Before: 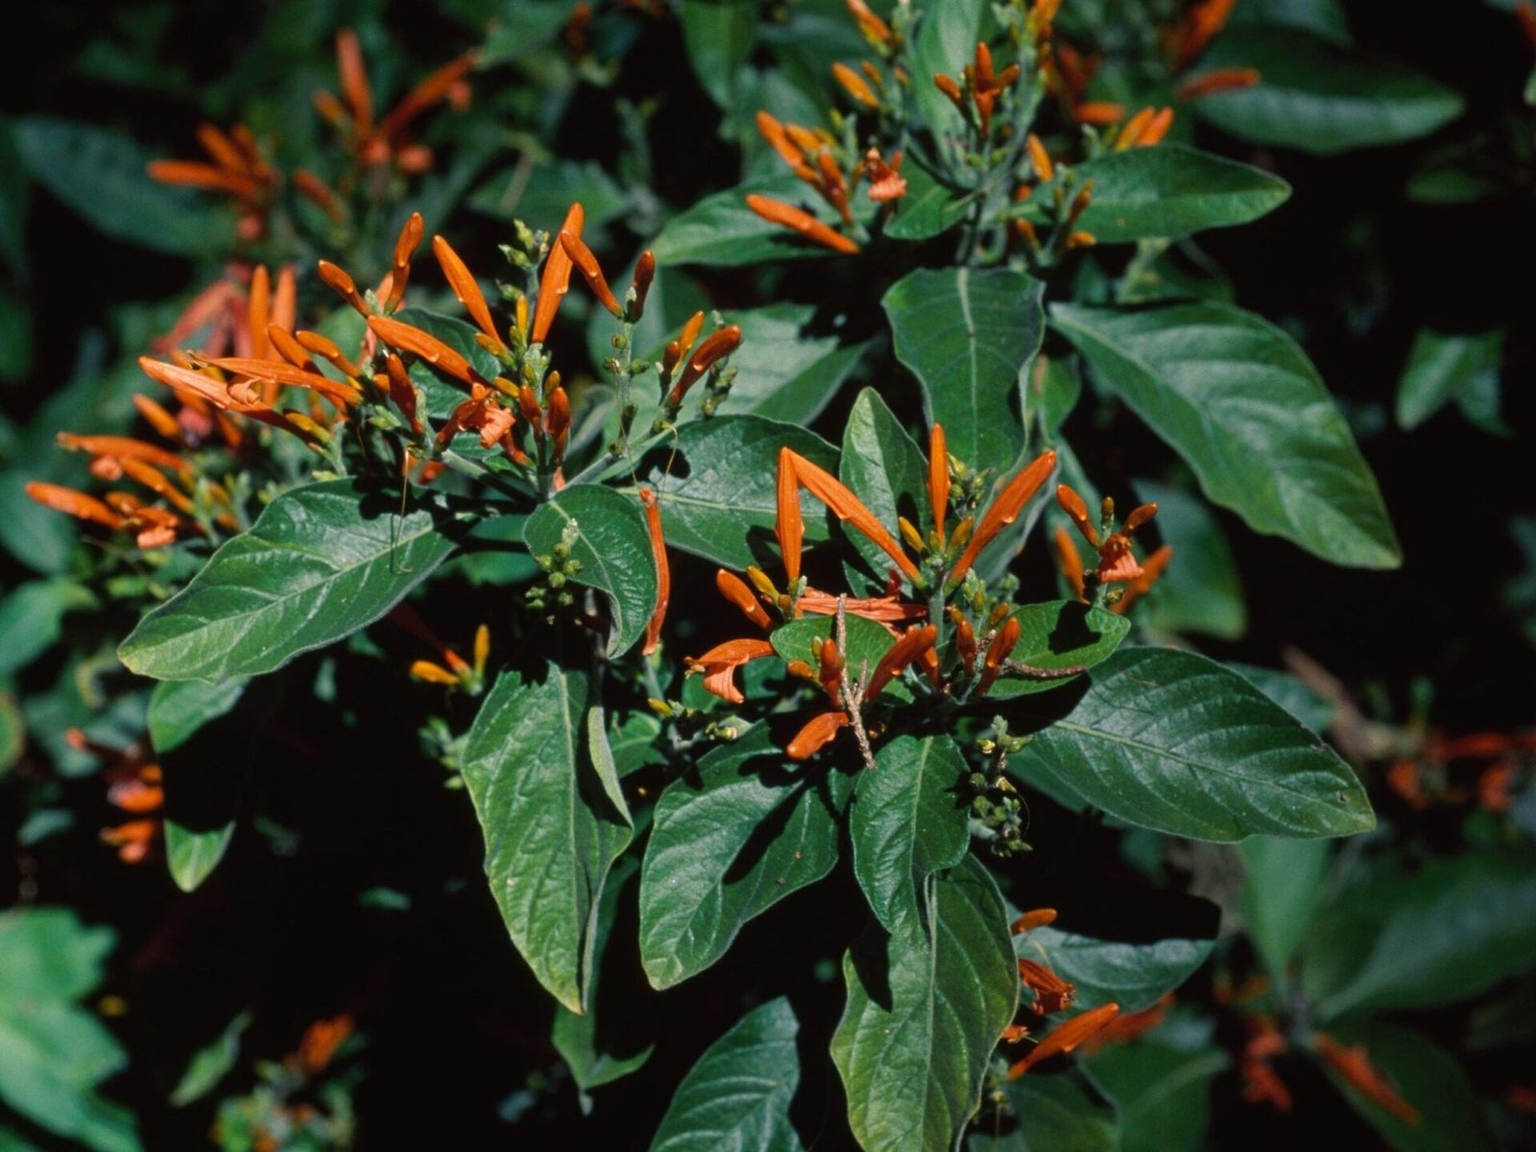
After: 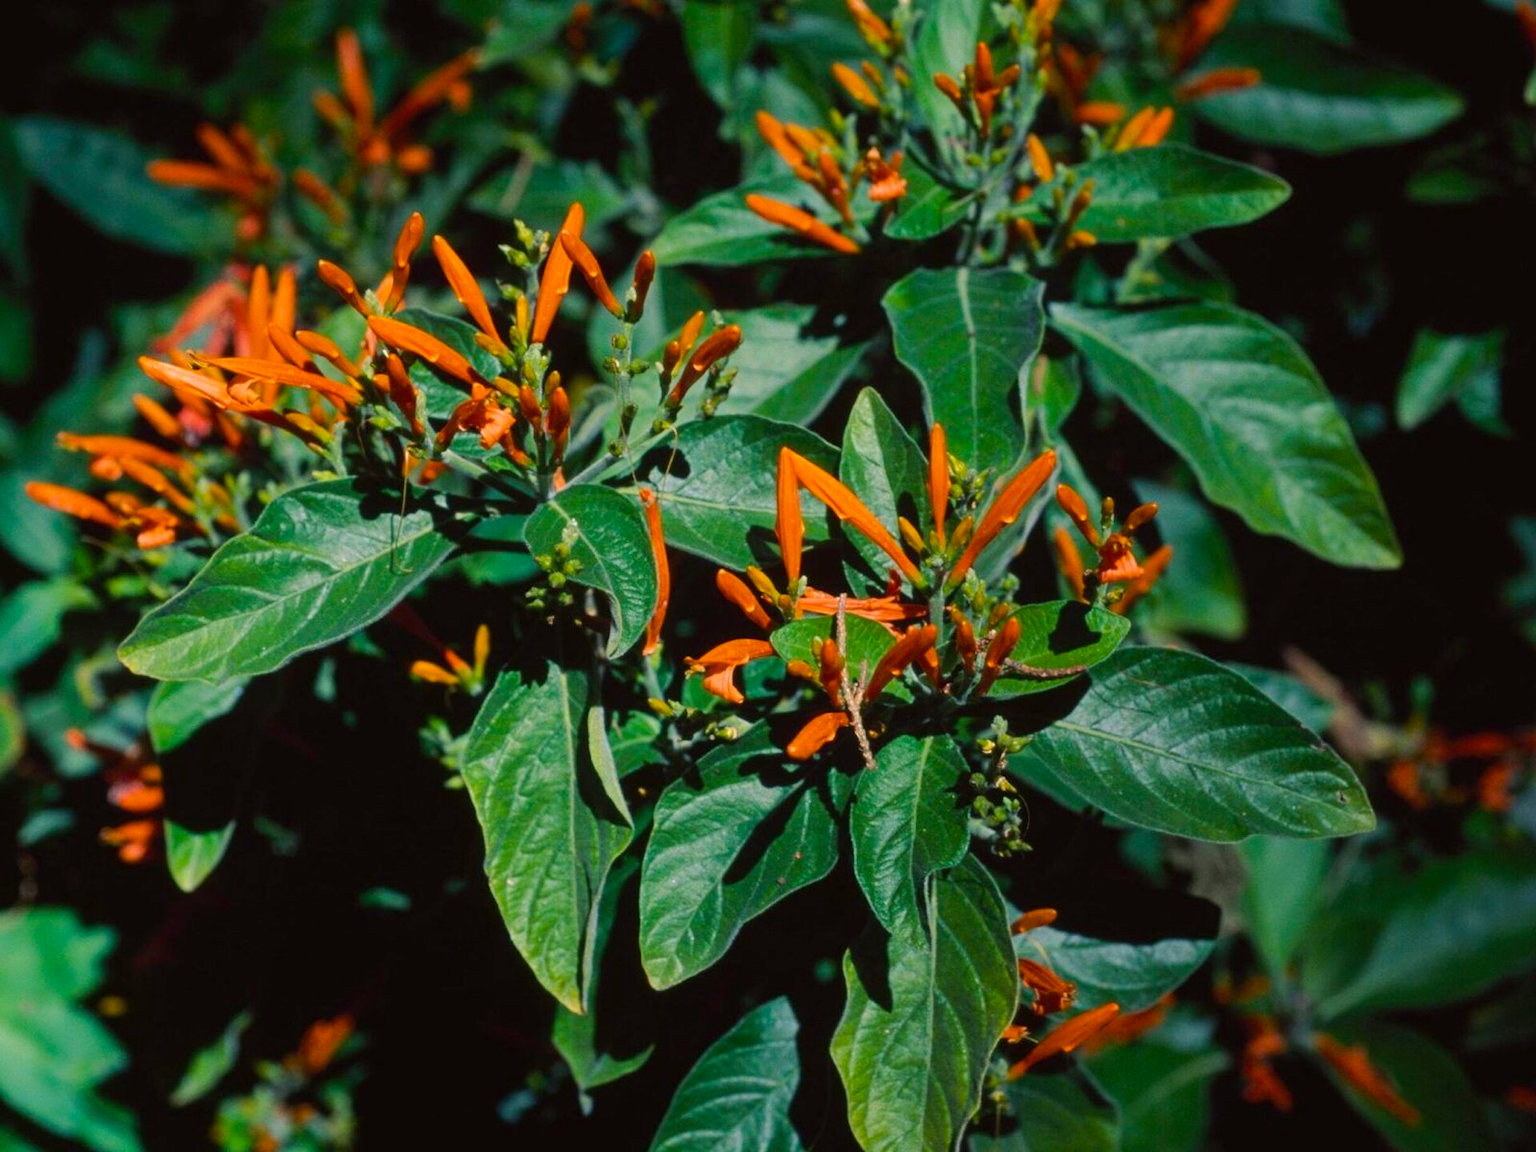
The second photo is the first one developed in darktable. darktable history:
color balance rgb: highlights gain › chroma 0.264%, highlights gain › hue 330.12°, perceptual saturation grading › global saturation 25.059%, perceptual brilliance grading › mid-tones 9.777%, perceptual brilliance grading › shadows 15.373%, global vibrance 20%
